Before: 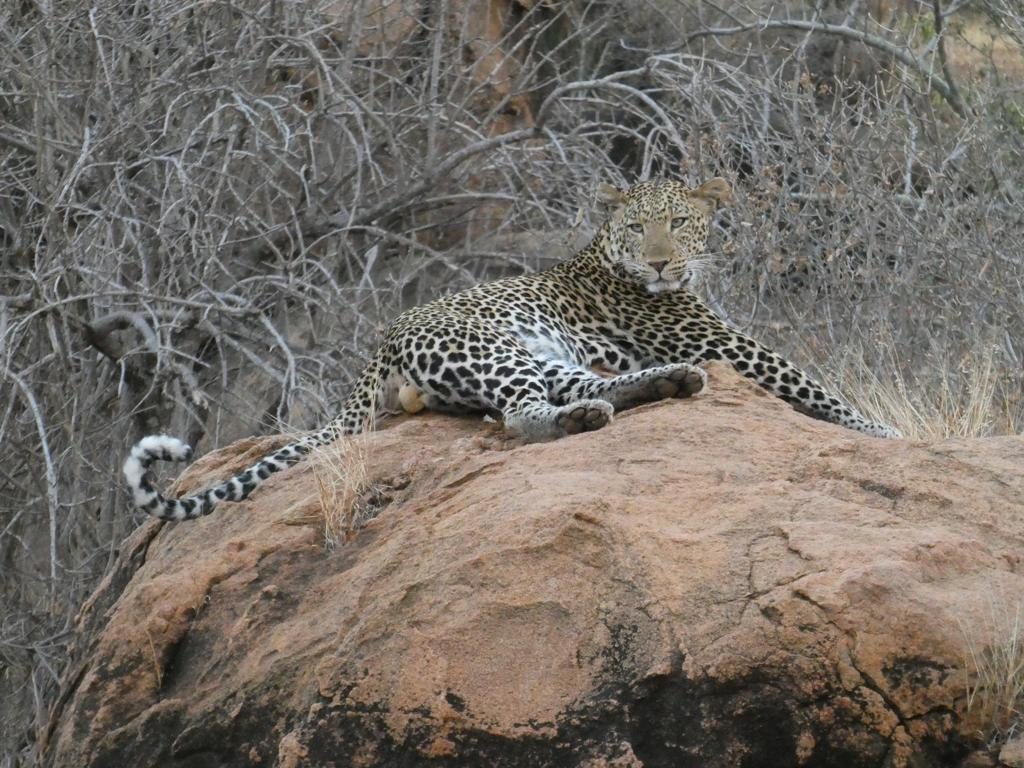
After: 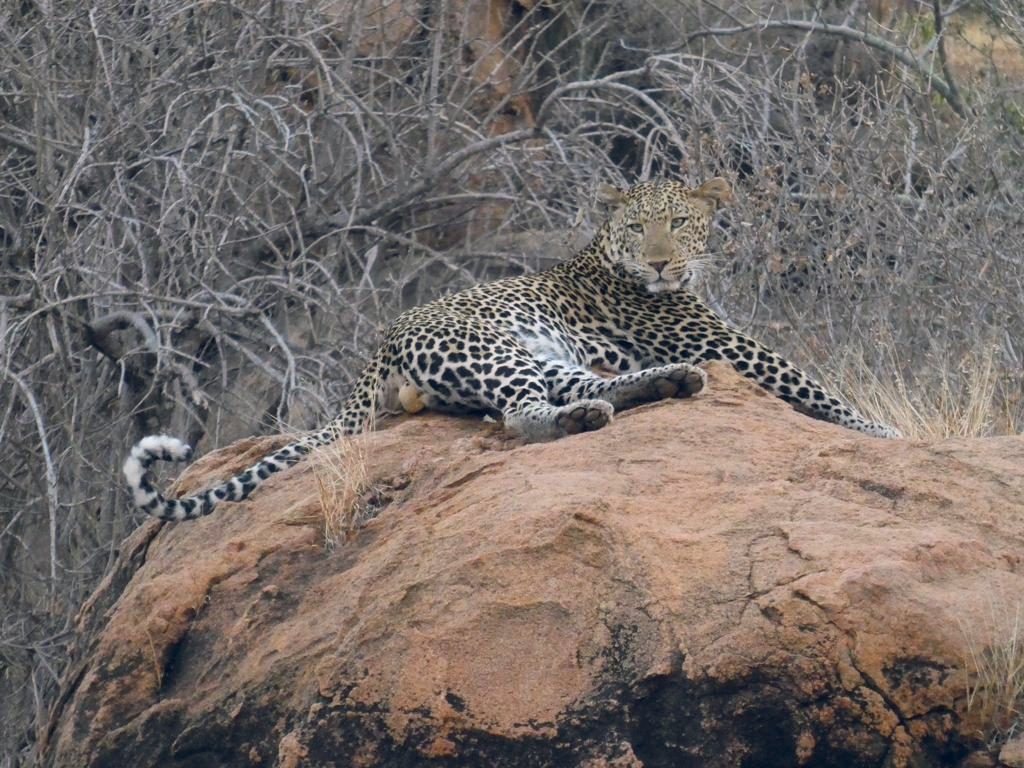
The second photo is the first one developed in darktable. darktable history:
color balance rgb: shadows lift › hue 87.51°, highlights gain › chroma 1.35%, highlights gain › hue 55.1°, global offset › chroma 0.13%, global offset › hue 253.66°, perceptual saturation grading › global saturation 16.38%
white balance: emerald 1
